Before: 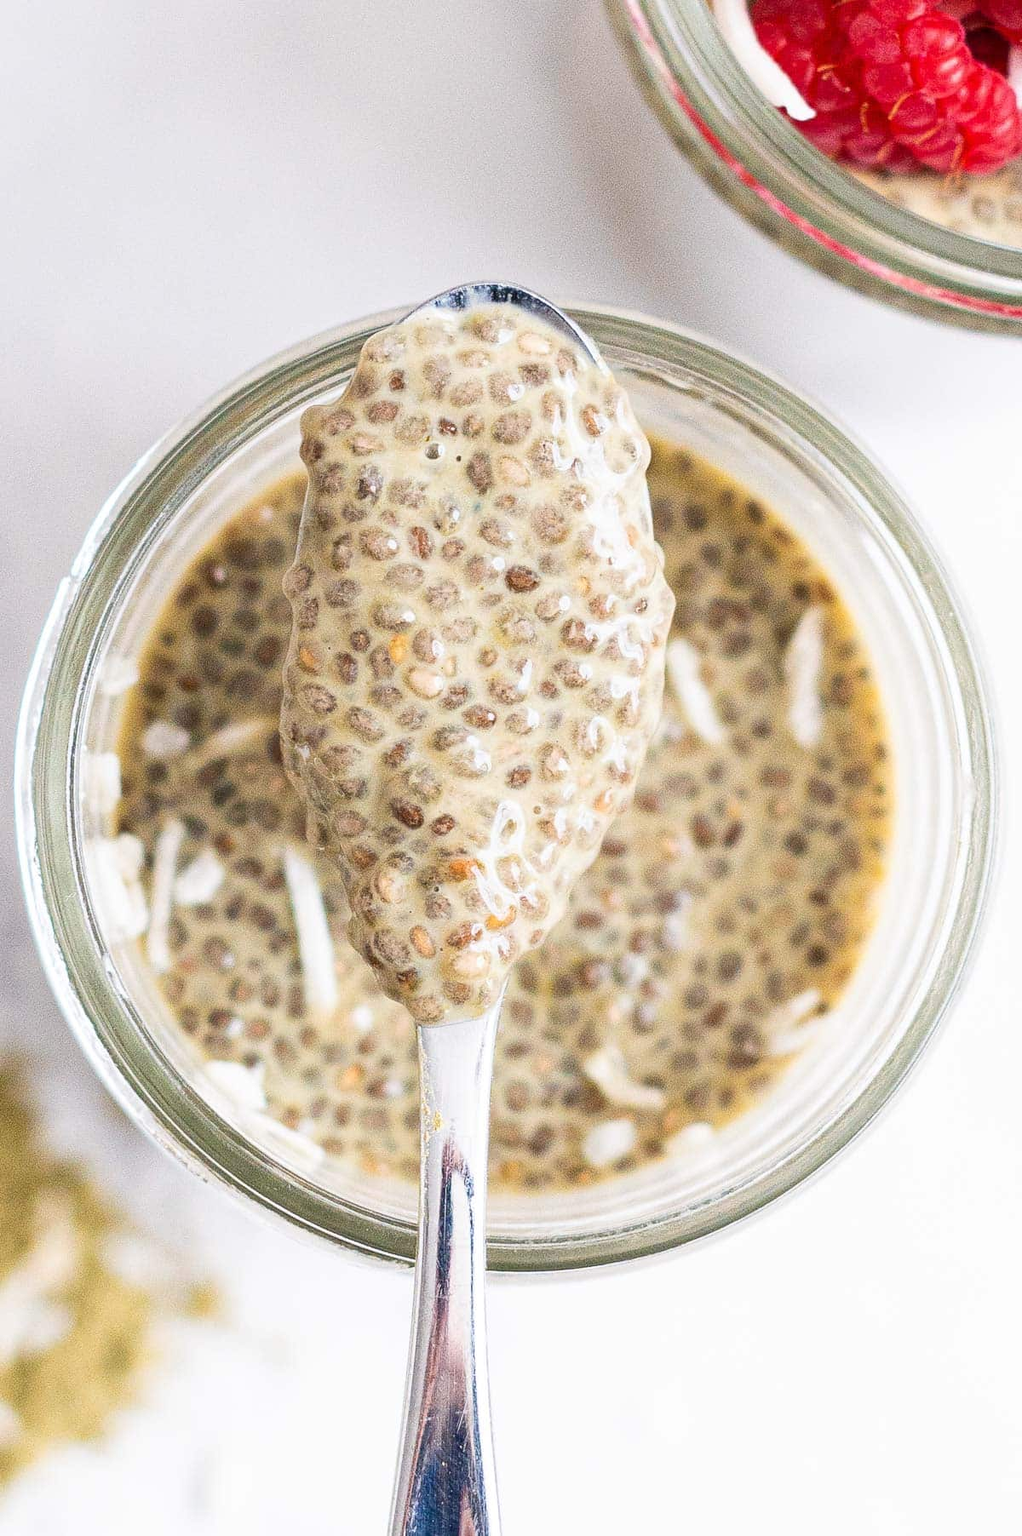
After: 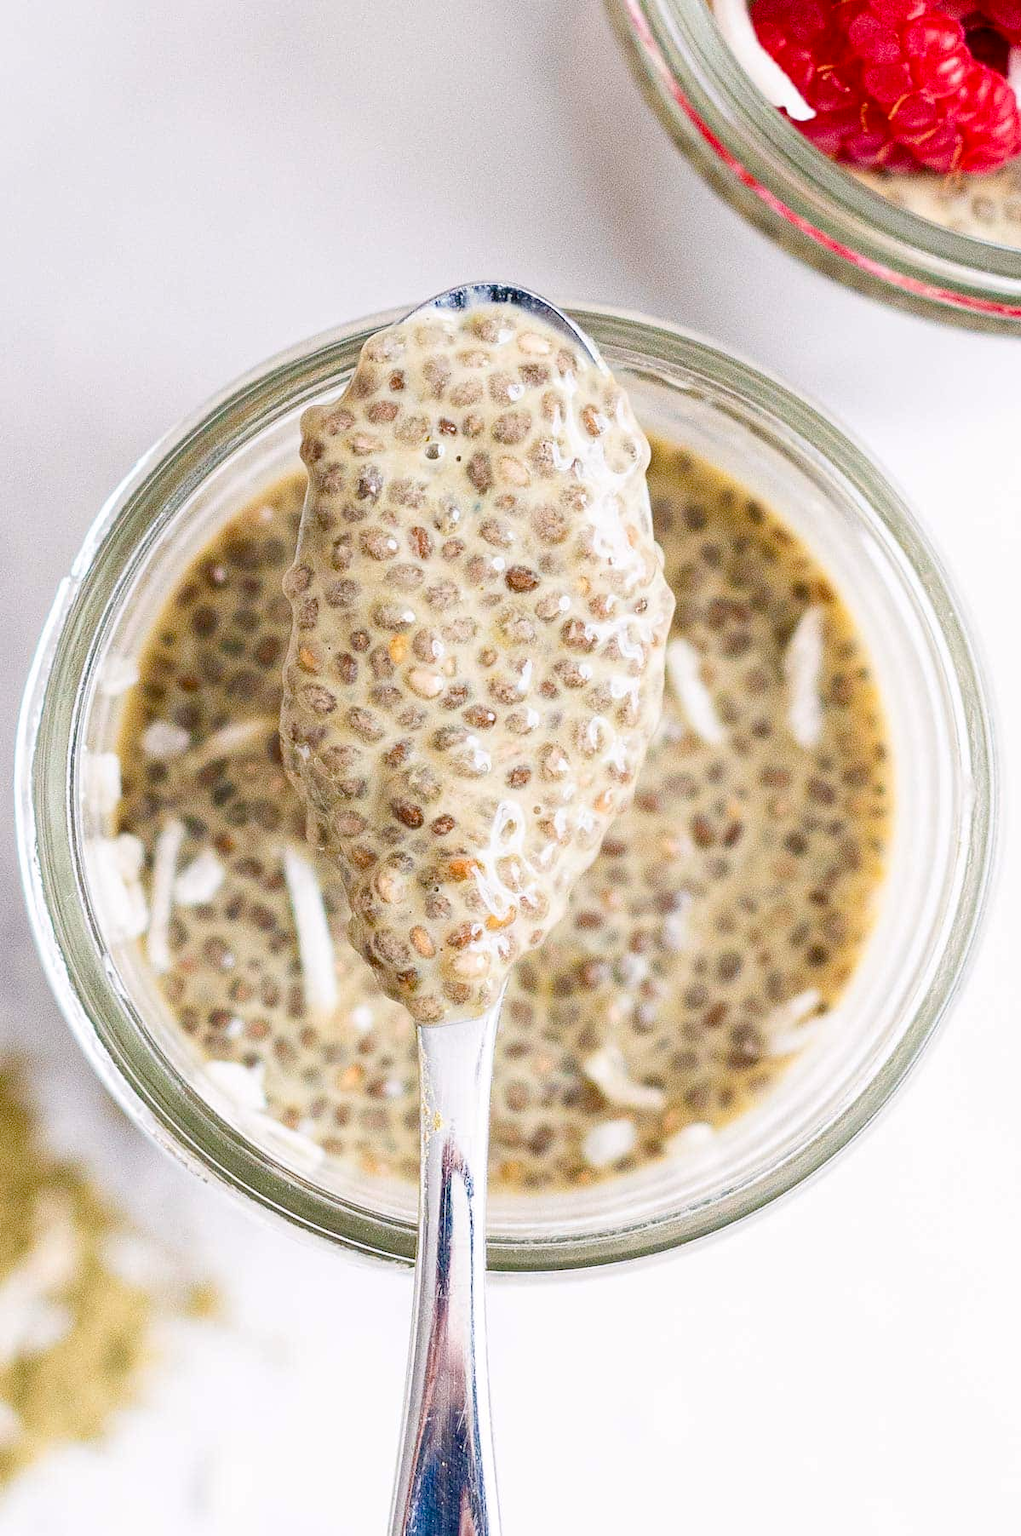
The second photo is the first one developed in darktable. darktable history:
color balance rgb: highlights gain › chroma 0.213%, highlights gain › hue 331.78°, perceptual saturation grading › global saturation 20%, perceptual saturation grading › highlights -25.743%, perceptual saturation grading › shadows 24.606%
